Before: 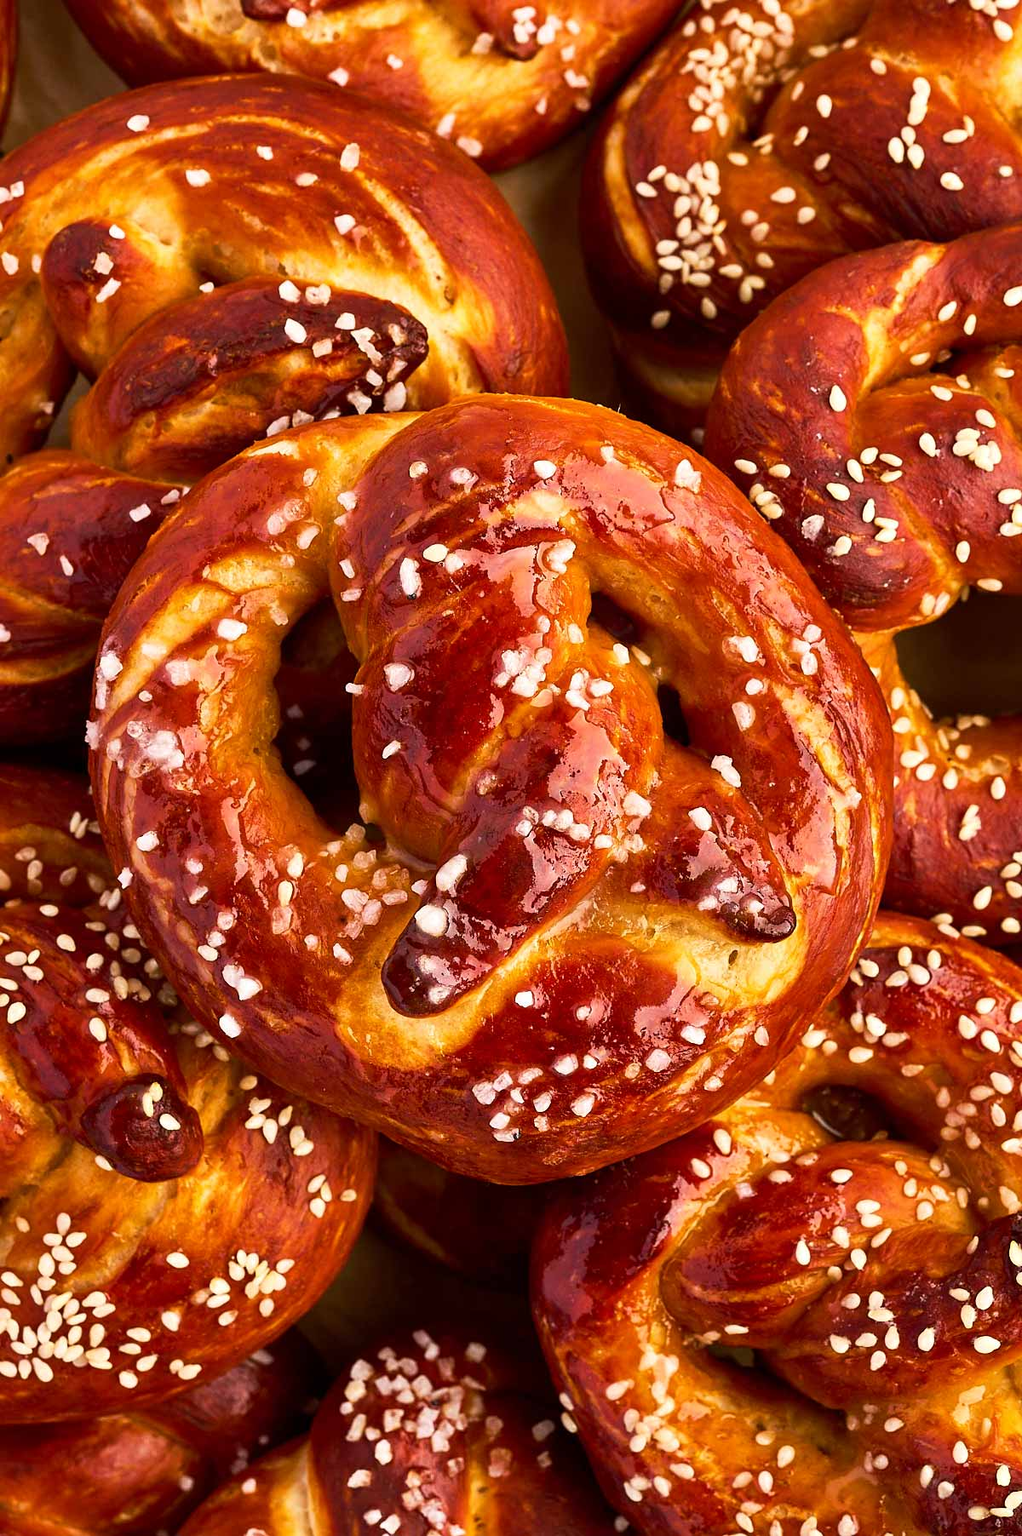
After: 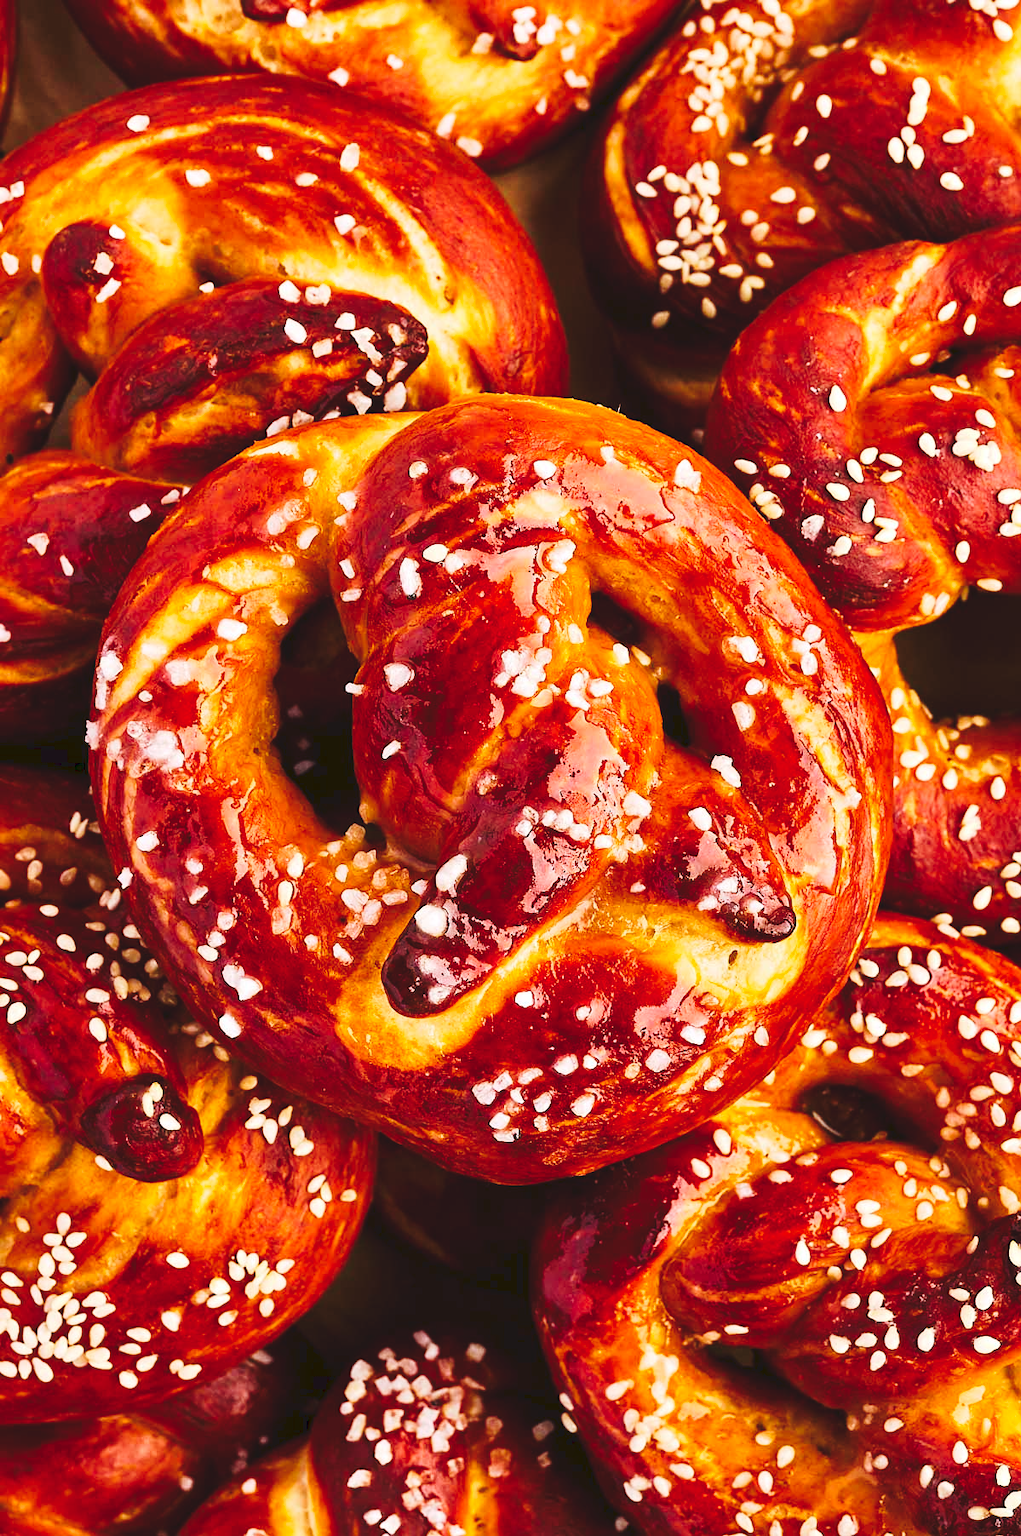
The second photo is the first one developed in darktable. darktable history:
tone curve: curves: ch0 [(0, 0) (0.003, 0.077) (0.011, 0.079) (0.025, 0.085) (0.044, 0.095) (0.069, 0.109) (0.1, 0.124) (0.136, 0.142) (0.177, 0.169) (0.224, 0.207) (0.277, 0.267) (0.335, 0.347) (0.399, 0.442) (0.468, 0.54) (0.543, 0.635) (0.623, 0.726) (0.709, 0.813) (0.801, 0.882) (0.898, 0.934) (1, 1)], preserve colors none
white balance: red 1.004, blue 1.024
